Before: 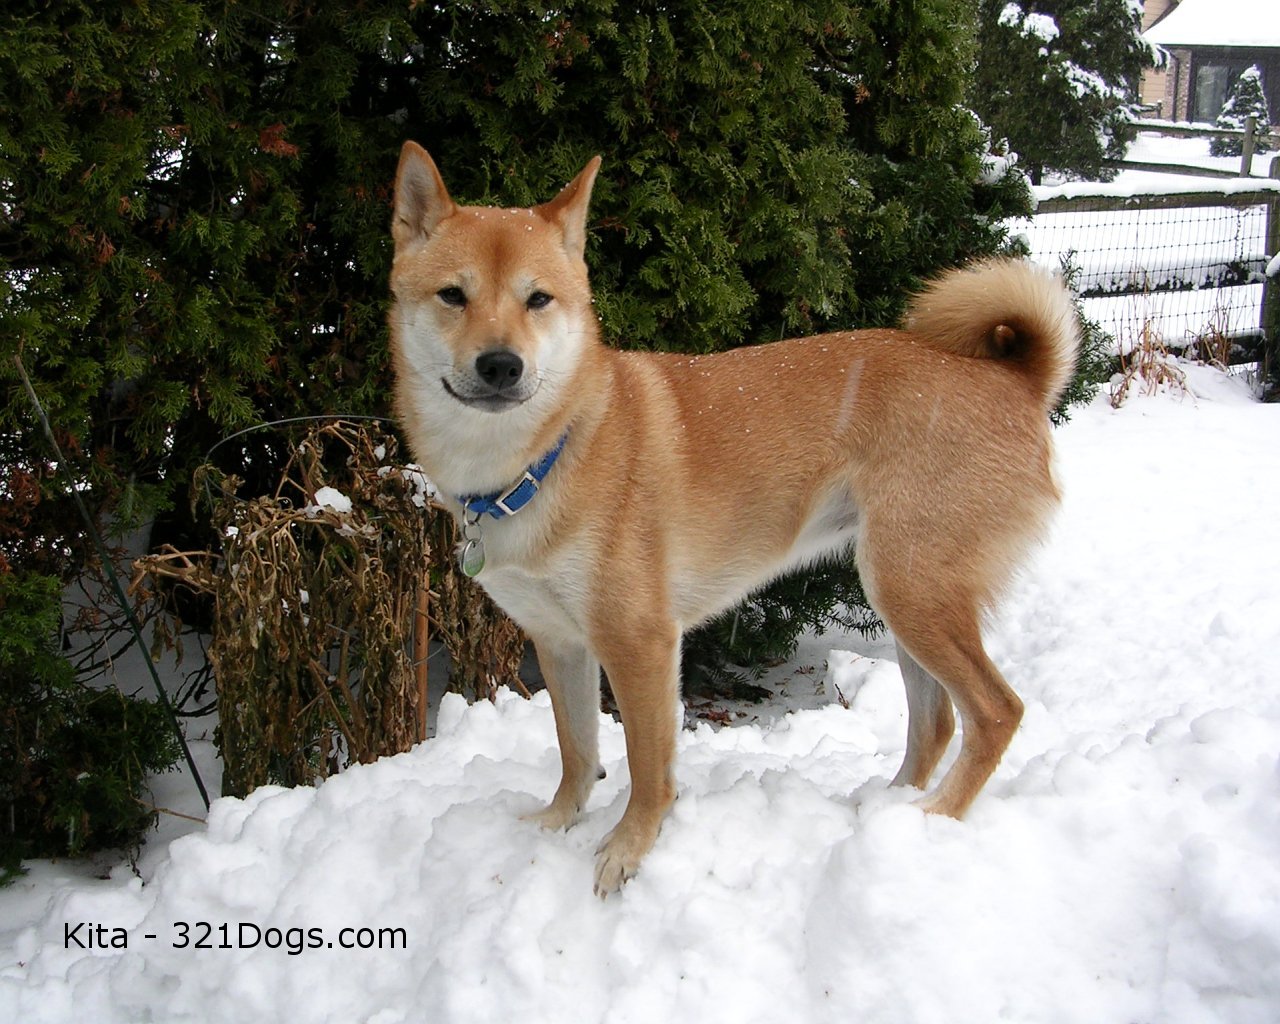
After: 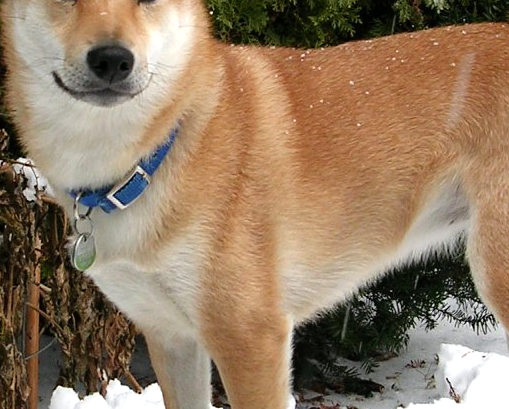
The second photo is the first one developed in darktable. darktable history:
tone equalizer: -8 EV -0.421 EV, -7 EV -0.418 EV, -6 EV -0.333 EV, -5 EV -0.23 EV, -3 EV 0.249 EV, -2 EV 0.308 EV, -1 EV 0.415 EV, +0 EV 0.427 EV
crop: left 30.449%, top 29.974%, right 29.777%, bottom 30.013%
